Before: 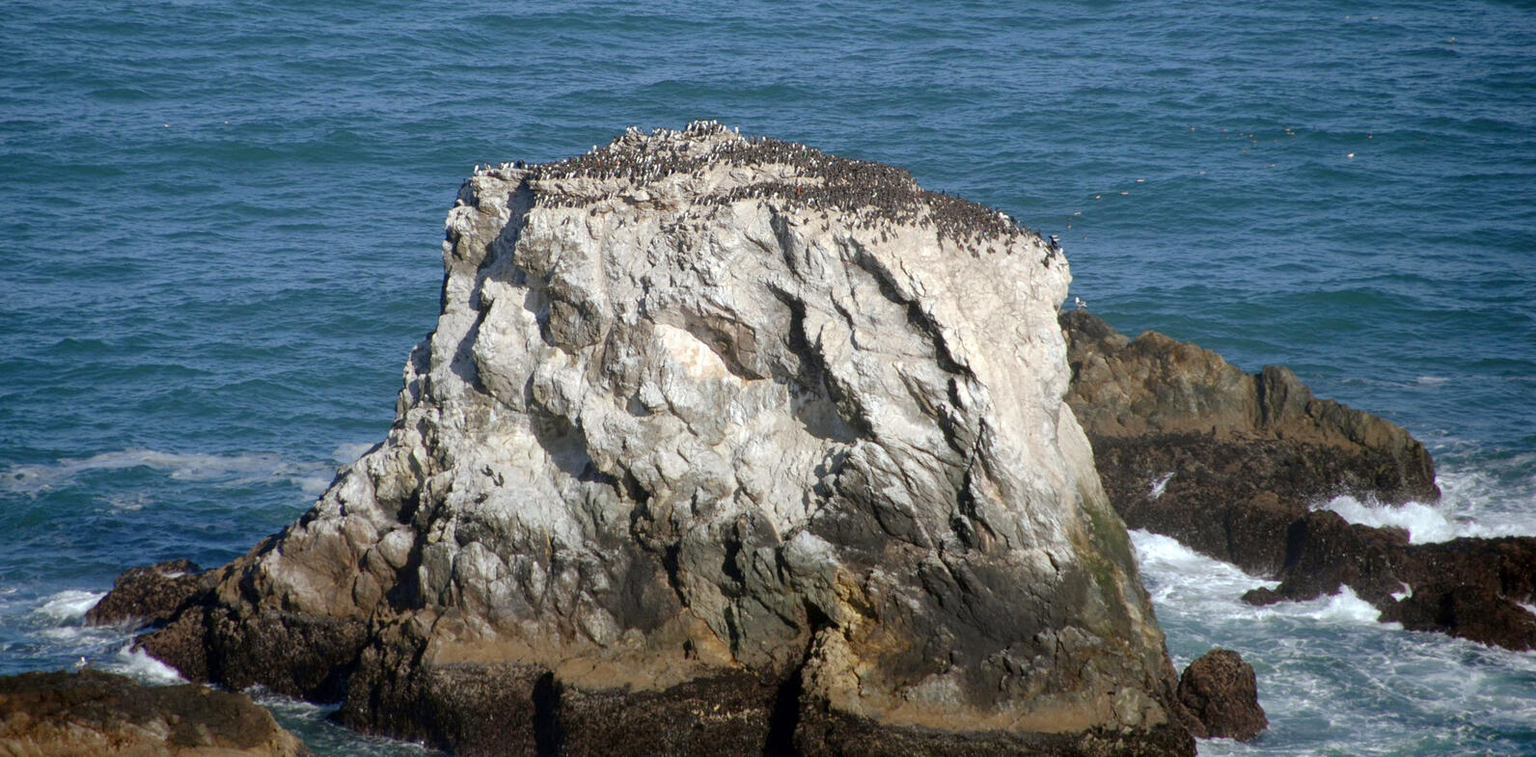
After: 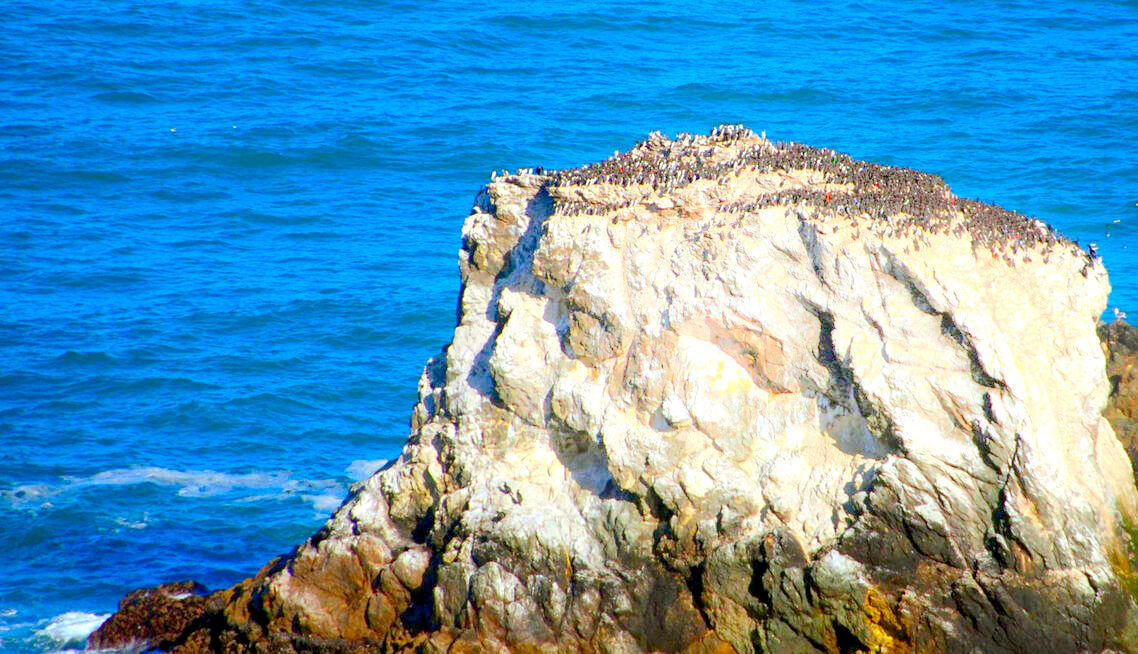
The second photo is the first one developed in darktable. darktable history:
exposure: exposure 0.6 EV, compensate highlight preservation false
shadows and highlights: shadows -21.63, highlights 99.05, soften with gaussian
color balance rgb: global offset › luminance -0.891%, perceptual saturation grading › global saturation 0.212%, global vibrance 7.226%, saturation formula JzAzBz (2021)
crop: right 28.512%, bottom 16.648%
contrast brightness saturation: contrast 0.045, saturation 0.158
color correction: highlights b* 0.054, saturation 2.18
